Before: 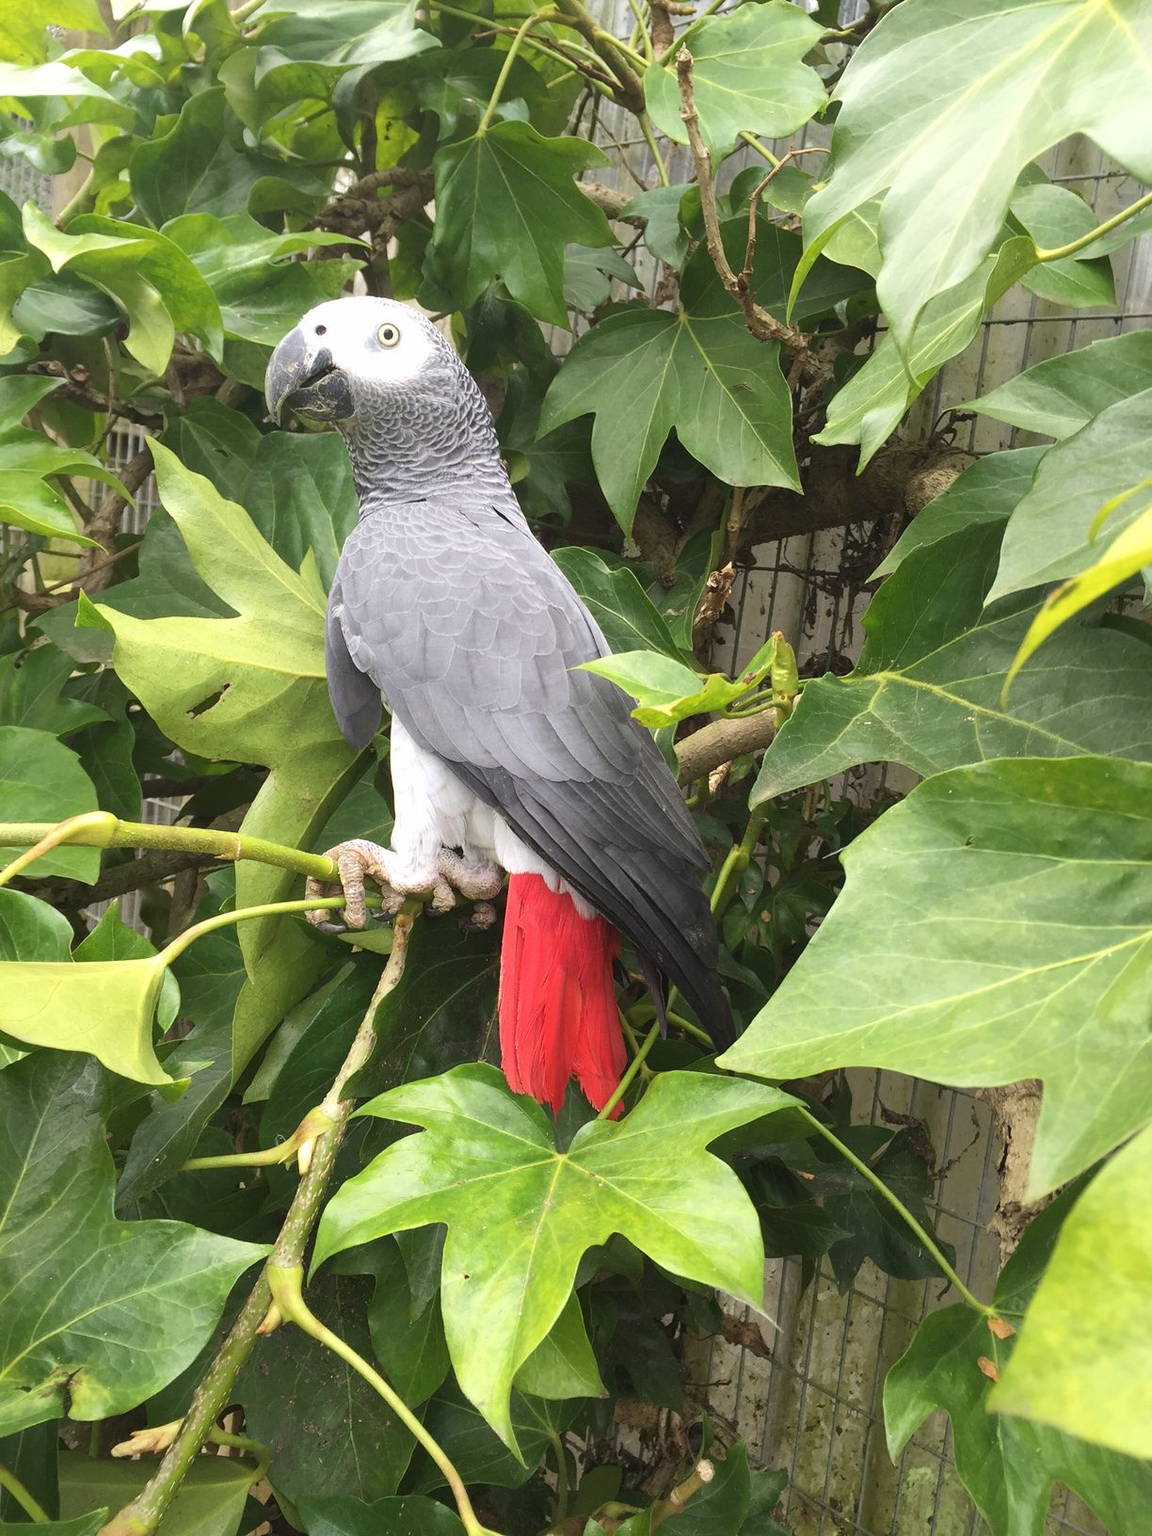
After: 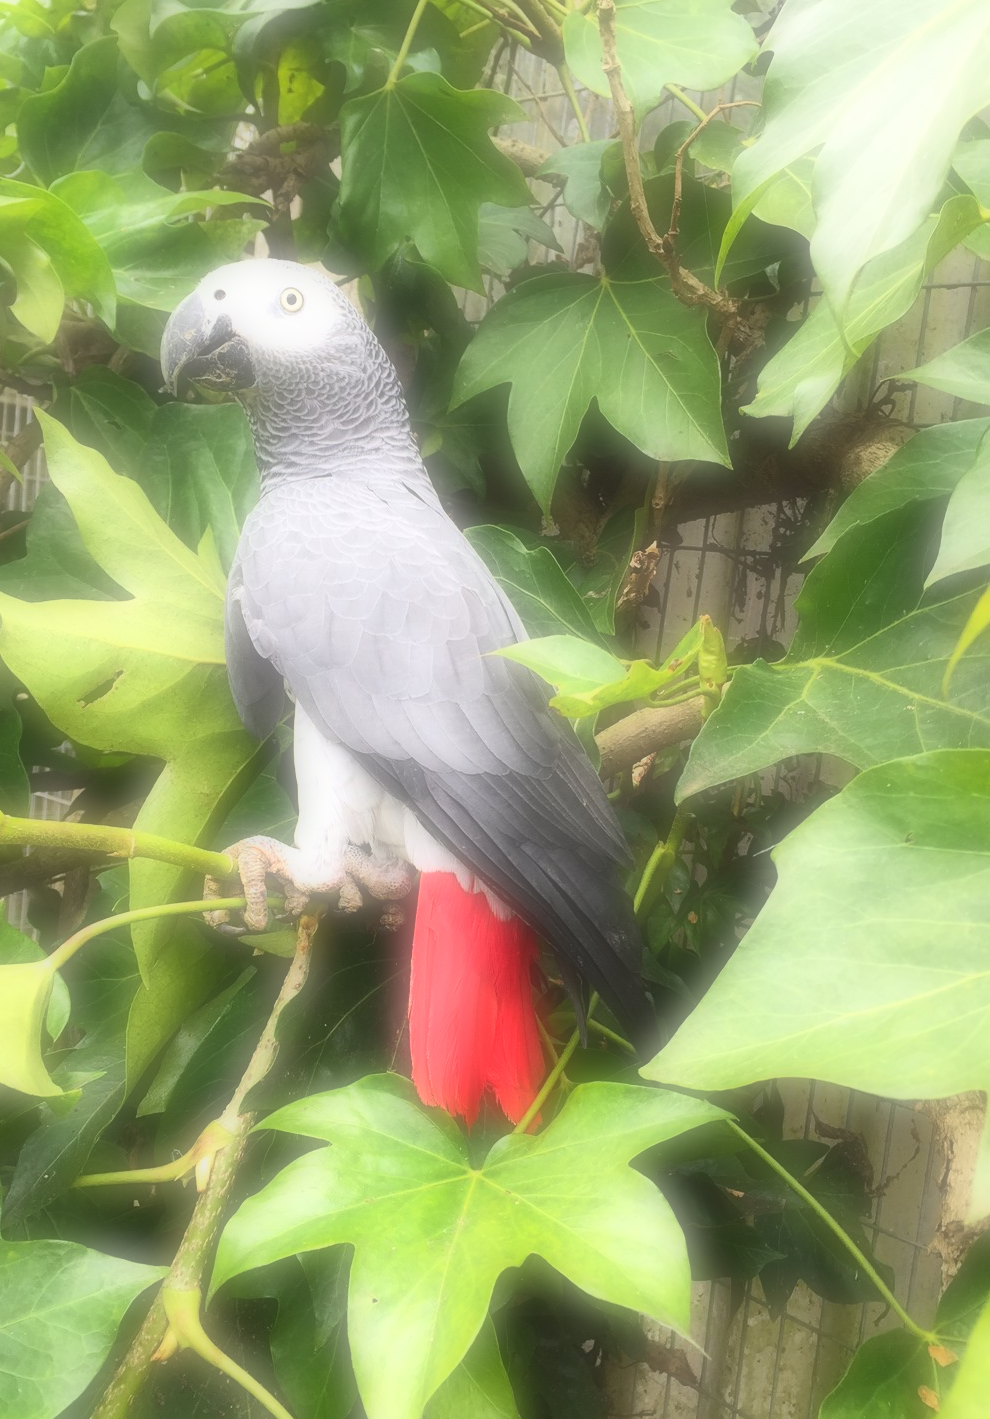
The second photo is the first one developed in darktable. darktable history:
soften: on, module defaults
crop: left 9.929%, top 3.475%, right 9.188%, bottom 9.529%
contrast brightness saturation: contrast 0.2, brightness 0.16, saturation 0.22
